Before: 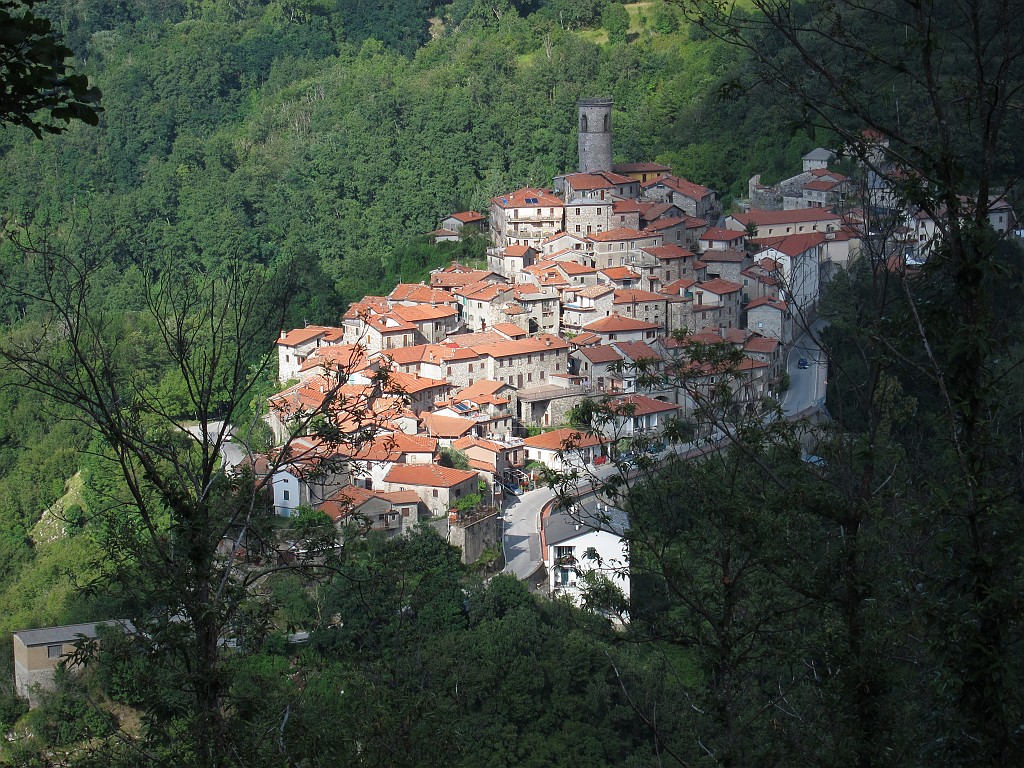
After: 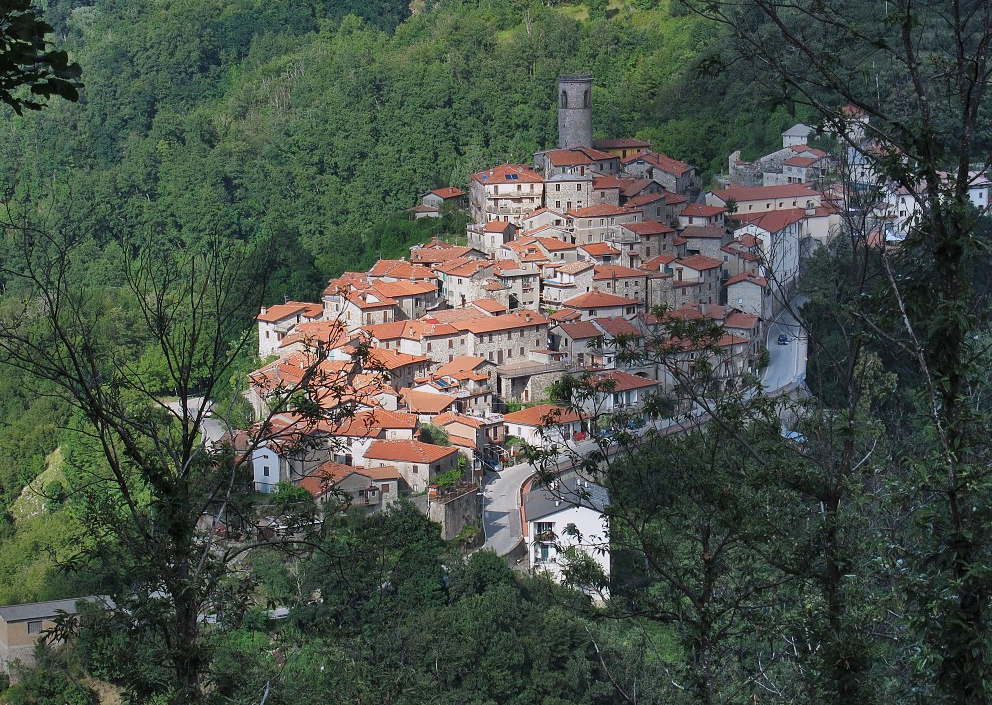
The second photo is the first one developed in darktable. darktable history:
white balance: red 1.009, blue 1.027
crop: left 1.964%, top 3.251%, right 1.122%, bottom 4.933%
shadows and highlights: shadows 80.73, white point adjustment -9.07, highlights -61.46, soften with gaussian
